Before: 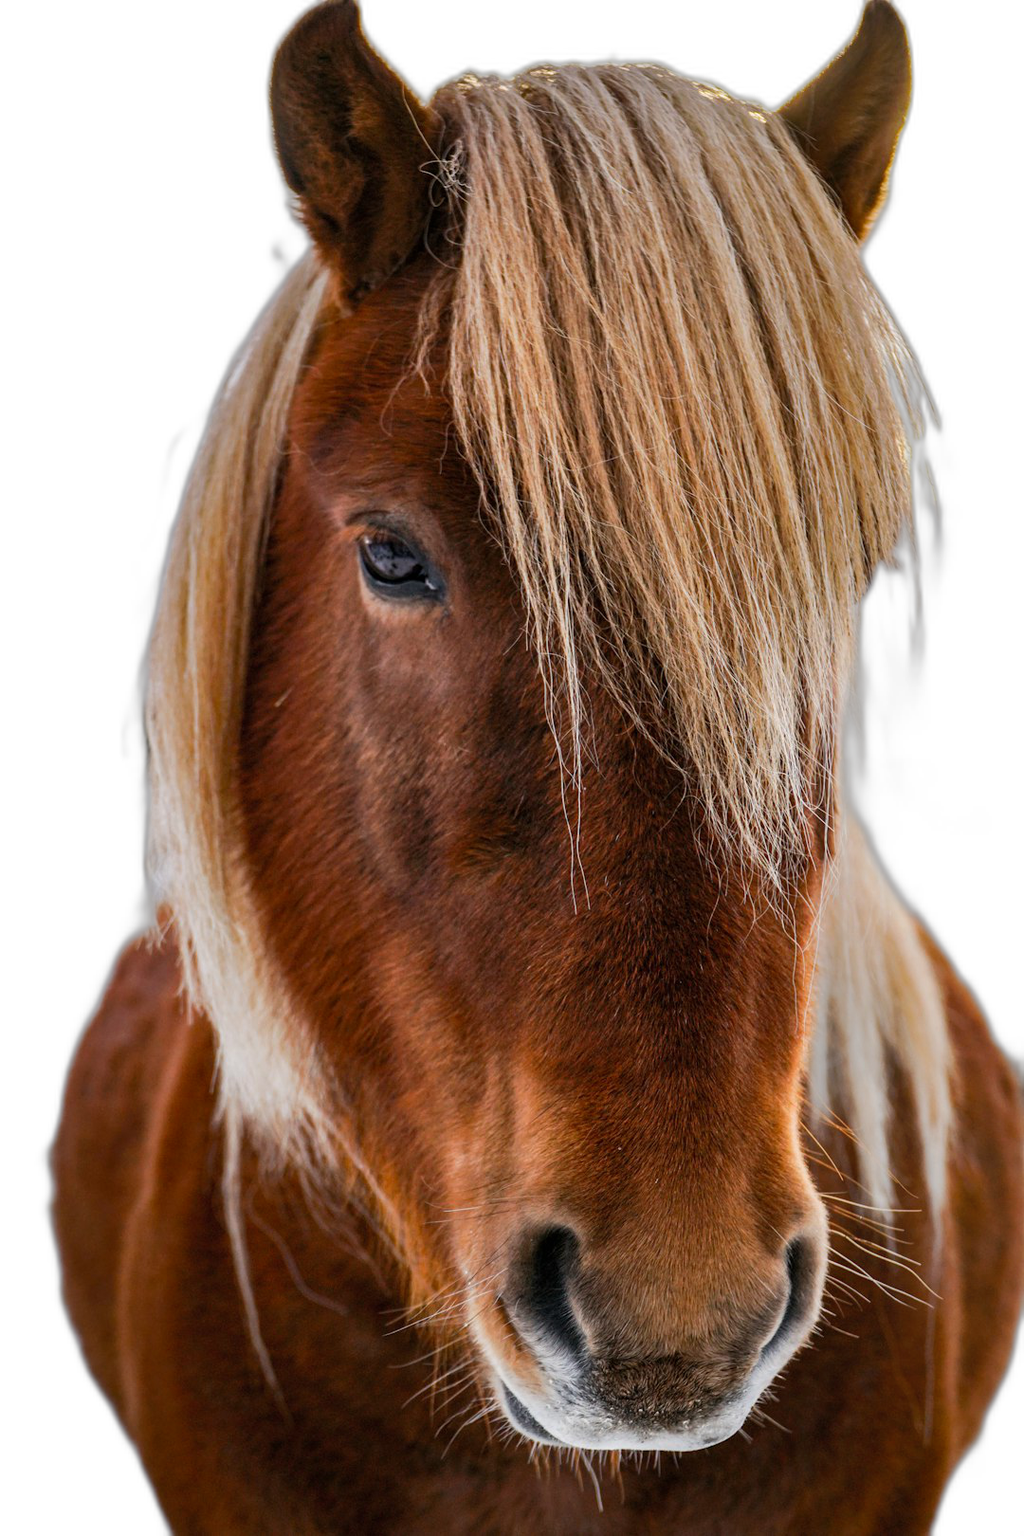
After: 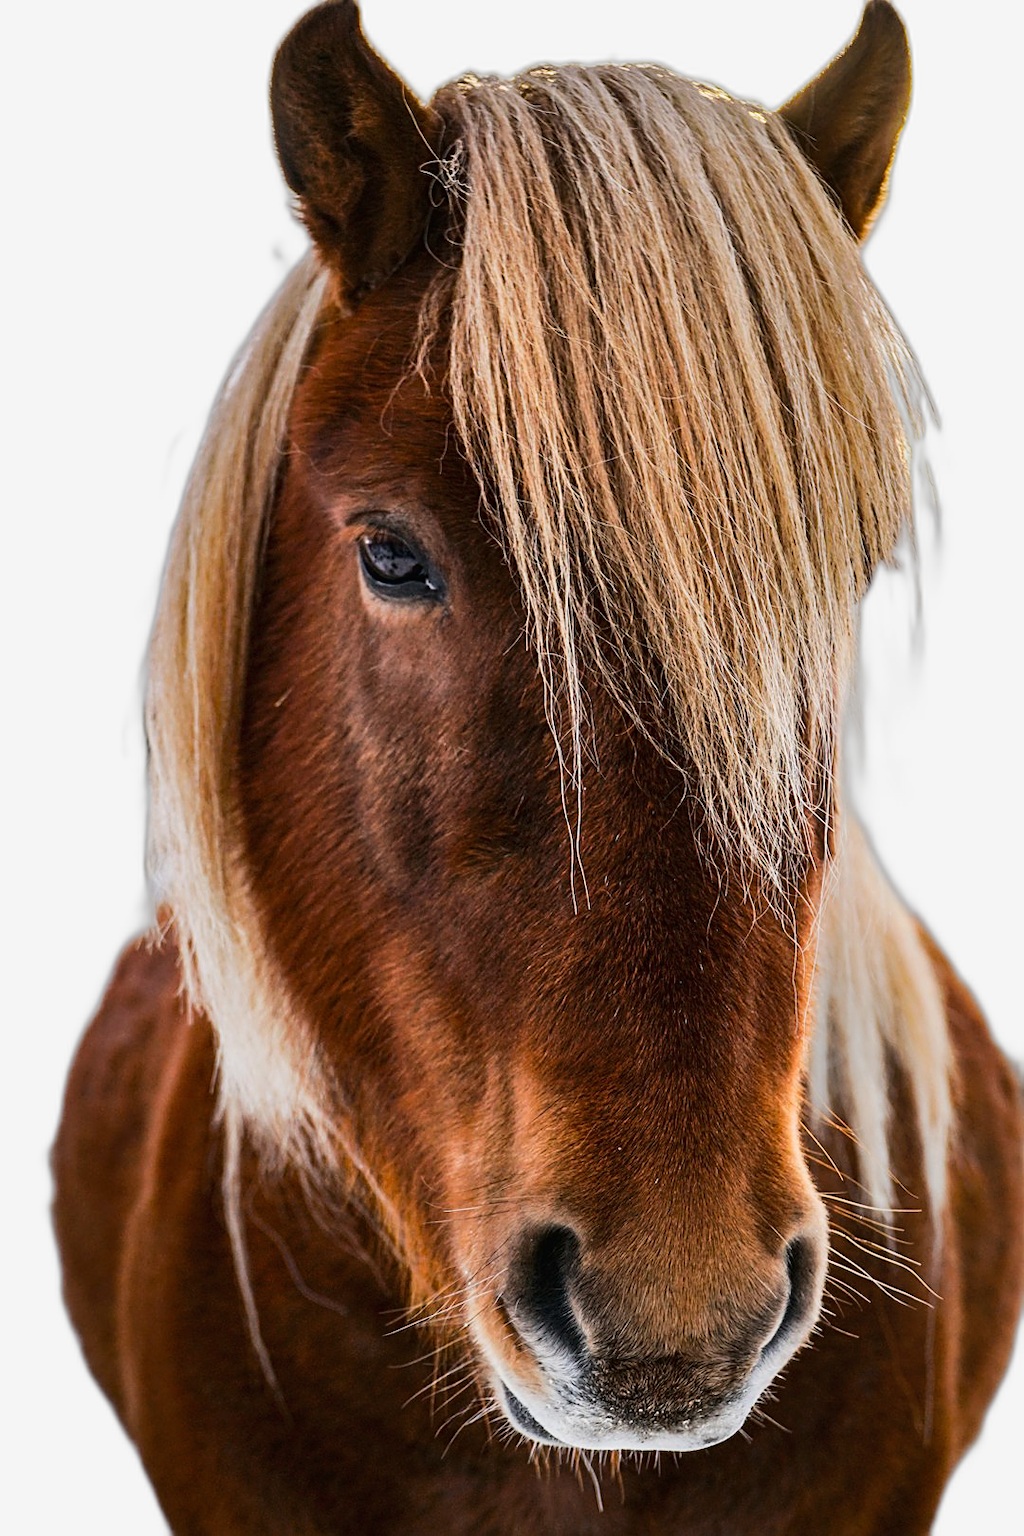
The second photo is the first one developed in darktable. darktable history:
tone curve: curves: ch0 [(0, 0.011) (0.139, 0.106) (0.295, 0.271) (0.499, 0.523) (0.739, 0.782) (0.857, 0.879) (1, 0.967)]; ch1 [(0, 0) (0.272, 0.249) (0.39, 0.379) (0.469, 0.456) (0.495, 0.497) (0.524, 0.53) (0.588, 0.62) (0.725, 0.779) (1, 1)]; ch2 [(0, 0) (0.125, 0.089) (0.35, 0.317) (0.437, 0.42) (0.502, 0.499) (0.533, 0.553) (0.599, 0.638) (1, 1)], color space Lab, linked channels, preserve colors none
sharpen: on, module defaults
